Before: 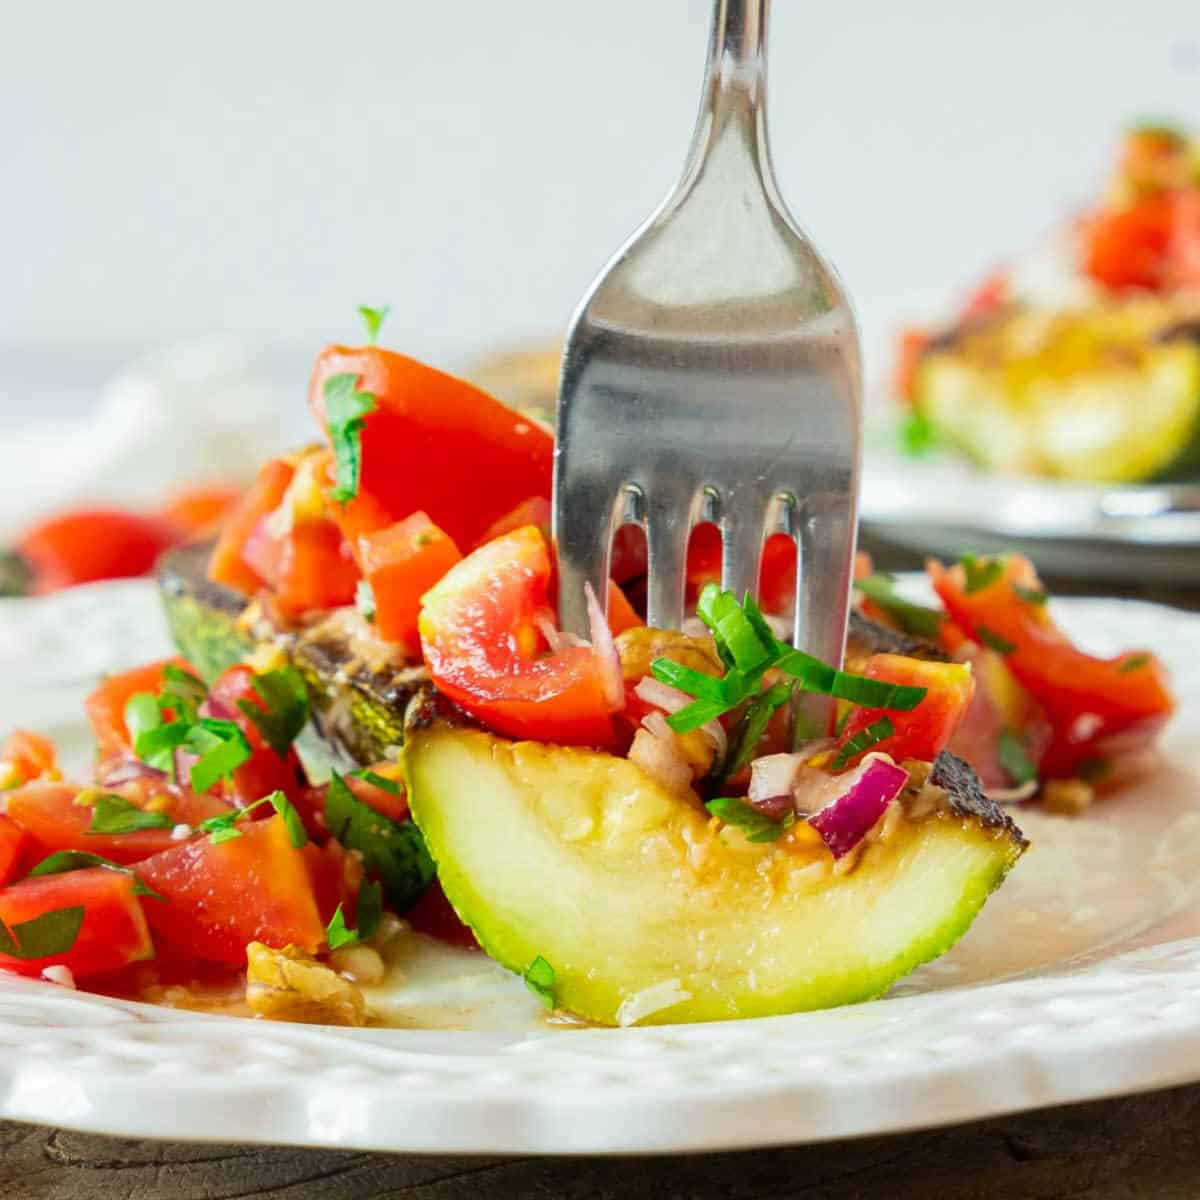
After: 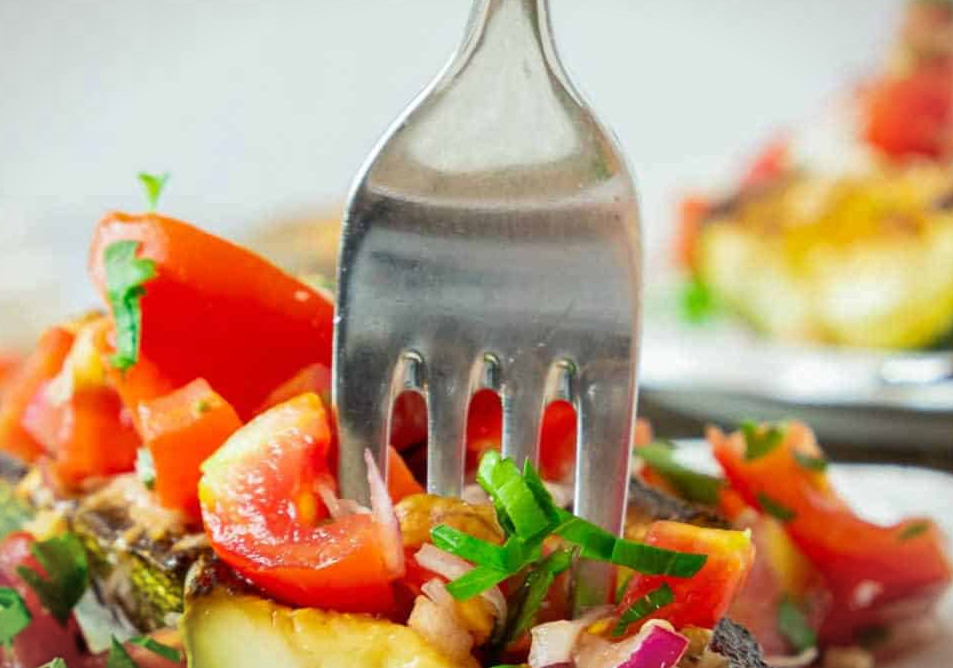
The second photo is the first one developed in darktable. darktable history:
crop: left 18.38%, top 11.092%, right 2.134%, bottom 33.217%
vignetting: fall-off start 100%, brightness -0.282, width/height ratio 1.31
